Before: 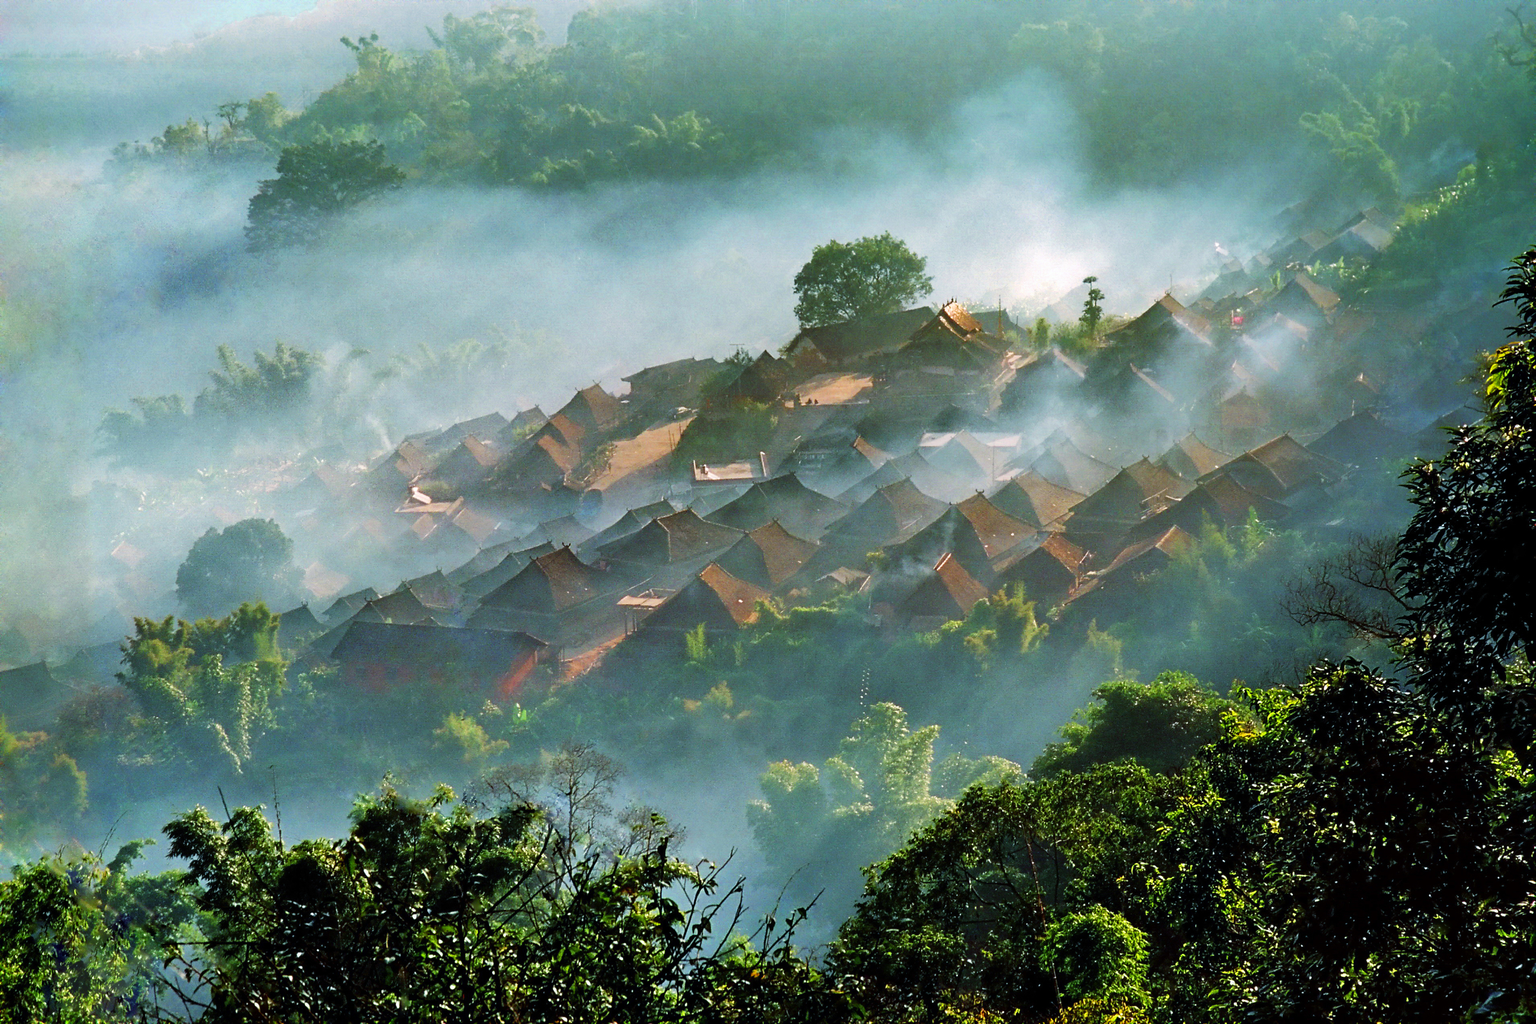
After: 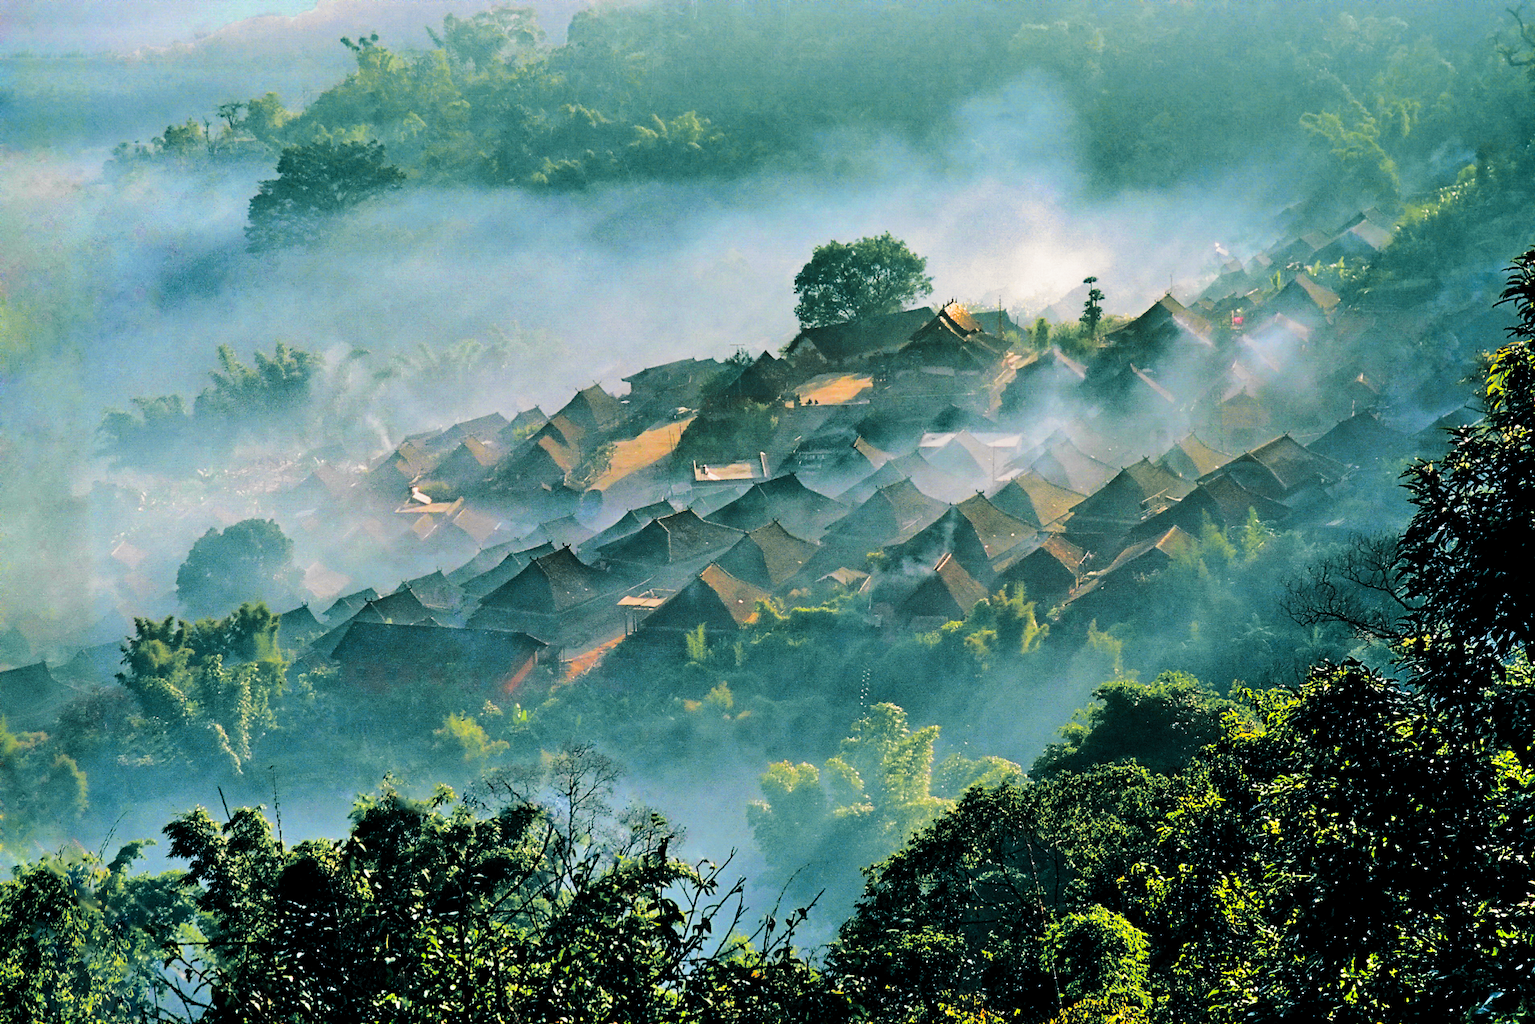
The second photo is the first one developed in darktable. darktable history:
shadows and highlights: low approximation 0.01, soften with gaussian
split-toning: shadows › hue 186.43°, highlights › hue 49.29°, compress 30.29%
haze removal: compatibility mode true, adaptive false
exposure: compensate highlight preservation false
tone curve: curves: ch0 [(0.017, 0) (0.107, 0.071) (0.295, 0.264) (0.447, 0.507) (0.54, 0.618) (0.733, 0.791) (0.879, 0.898) (1, 0.97)]; ch1 [(0, 0) (0.393, 0.415) (0.447, 0.448) (0.485, 0.497) (0.523, 0.515) (0.544, 0.55) (0.59, 0.609) (0.686, 0.686) (1, 1)]; ch2 [(0, 0) (0.369, 0.388) (0.449, 0.431) (0.499, 0.5) (0.521, 0.505) (0.53, 0.538) (0.579, 0.601) (0.669, 0.733) (1, 1)], color space Lab, independent channels, preserve colors none
